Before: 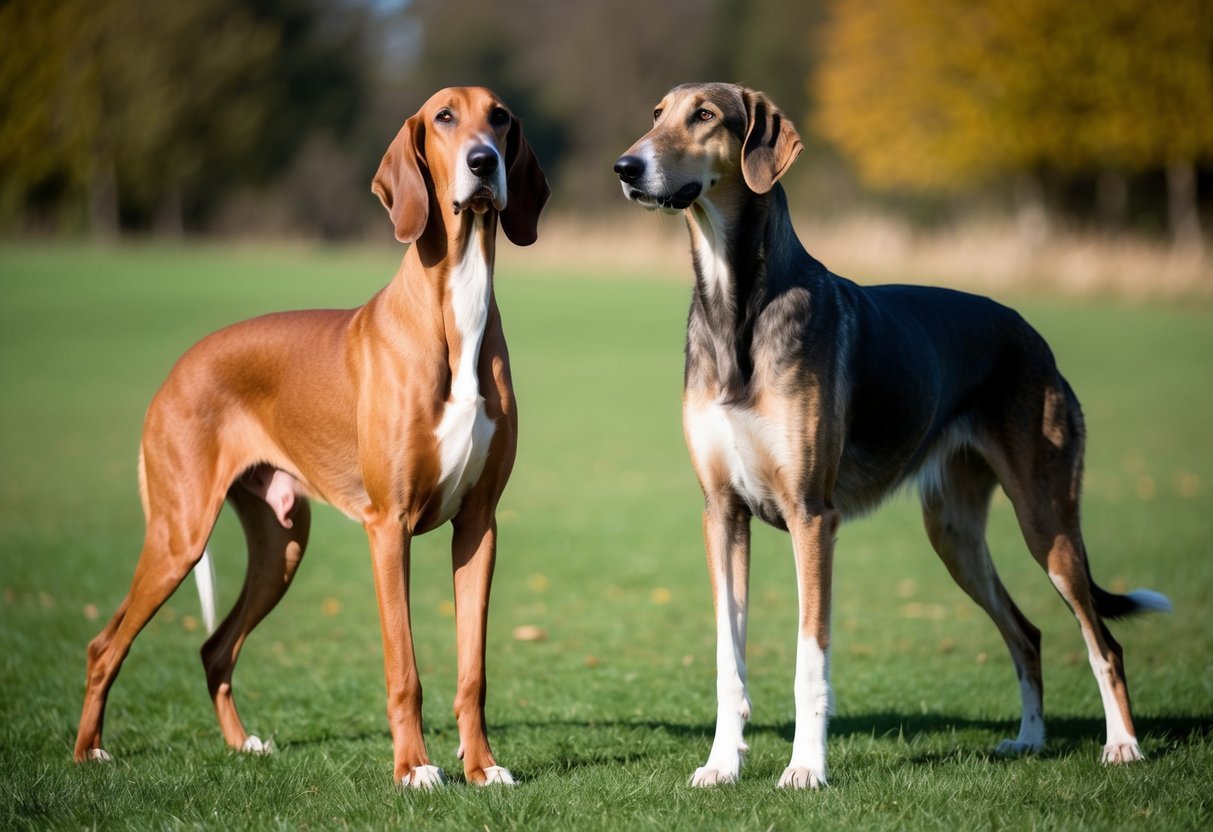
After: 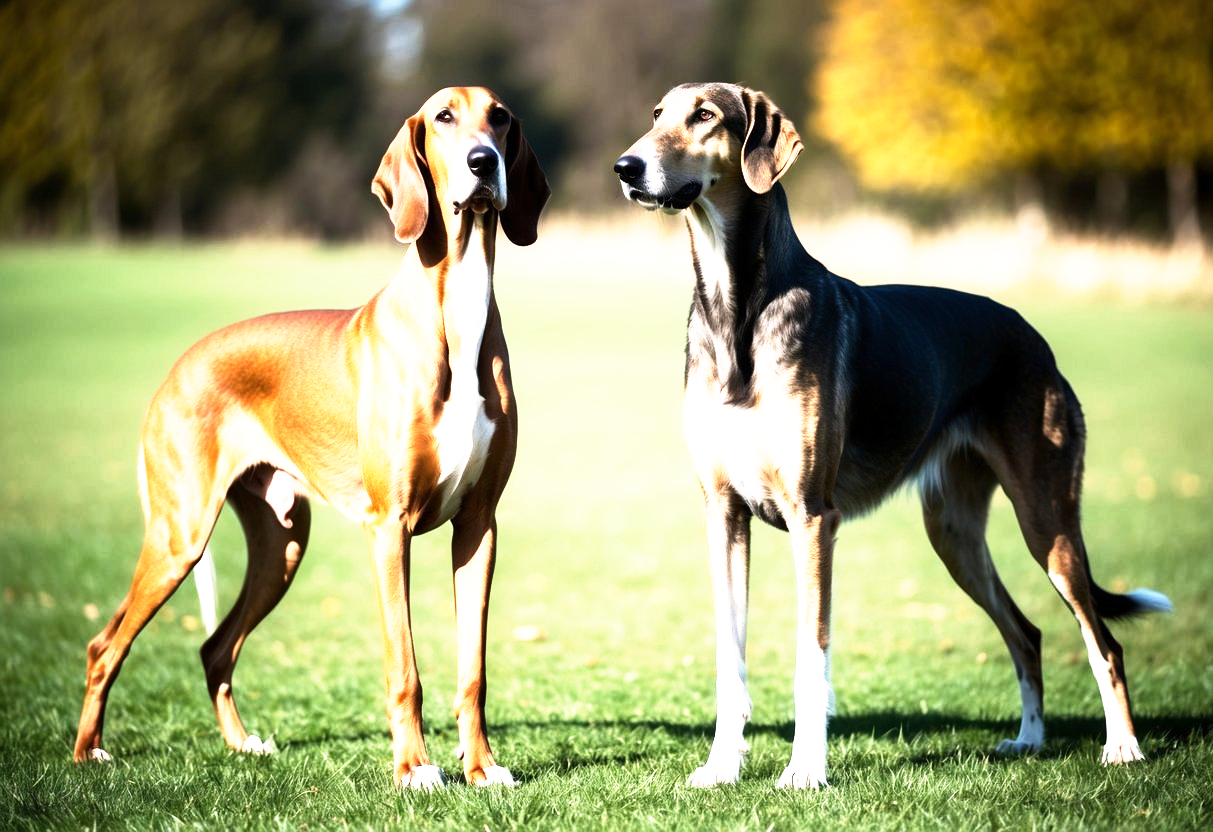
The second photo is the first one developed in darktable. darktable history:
tone equalizer: -8 EV -1.08 EV, -7 EV -1.01 EV, -6 EV -0.867 EV, -5 EV -0.578 EV, -3 EV 0.578 EV, -2 EV 0.867 EV, -1 EV 1.01 EV, +0 EV 1.08 EV, edges refinement/feathering 500, mask exposure compensation -1.57 EV, preserve details no
base curve: curves: ch0 [(0, 0) (0.495, 0.917) (1, 1)], preserve colors none
